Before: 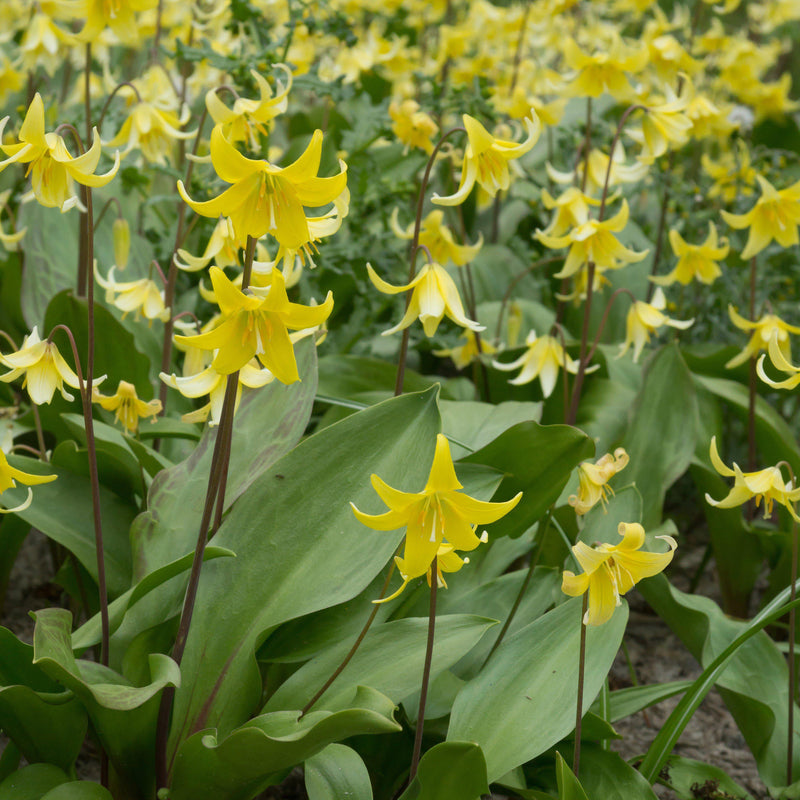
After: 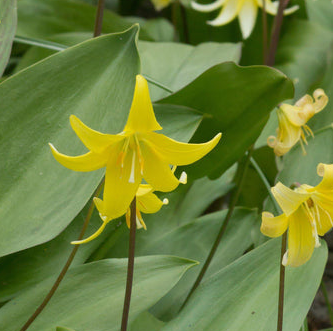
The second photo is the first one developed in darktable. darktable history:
crop: left 37.628%, top 44.965%, right 20.675%, bottom 13.613%
